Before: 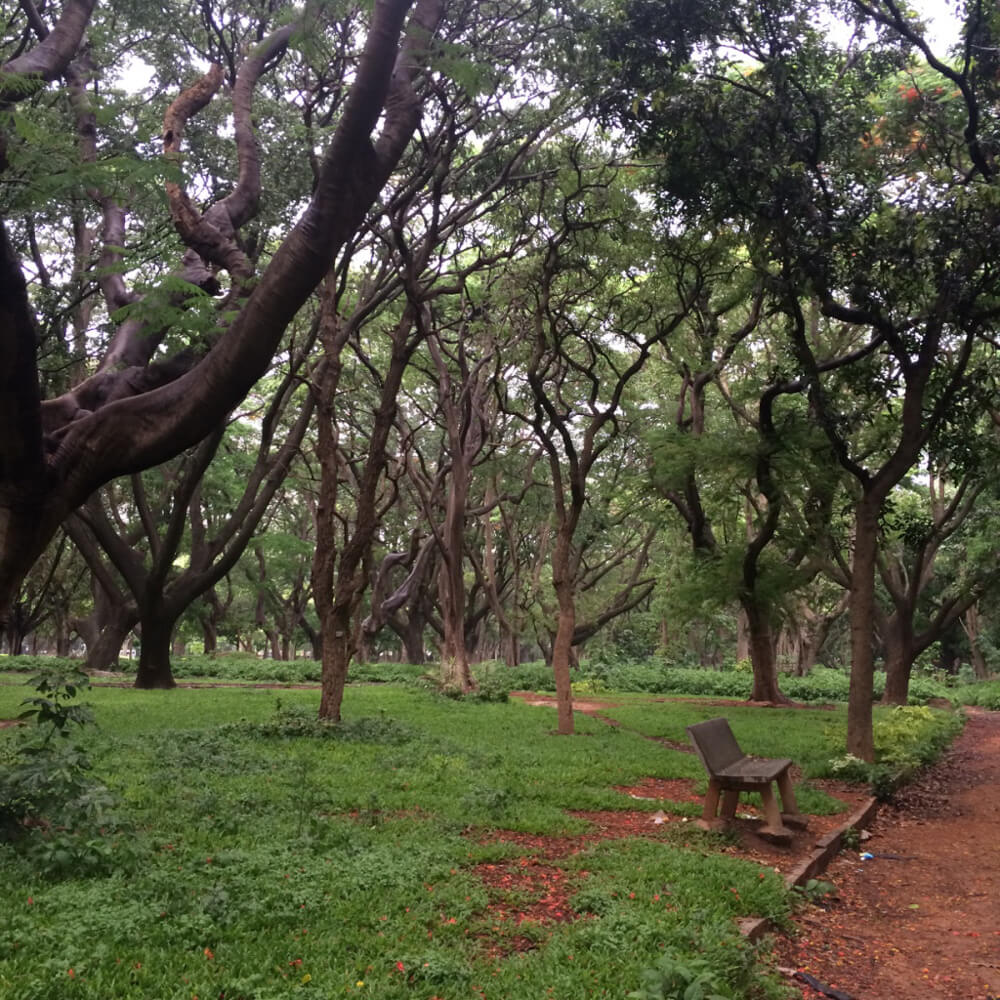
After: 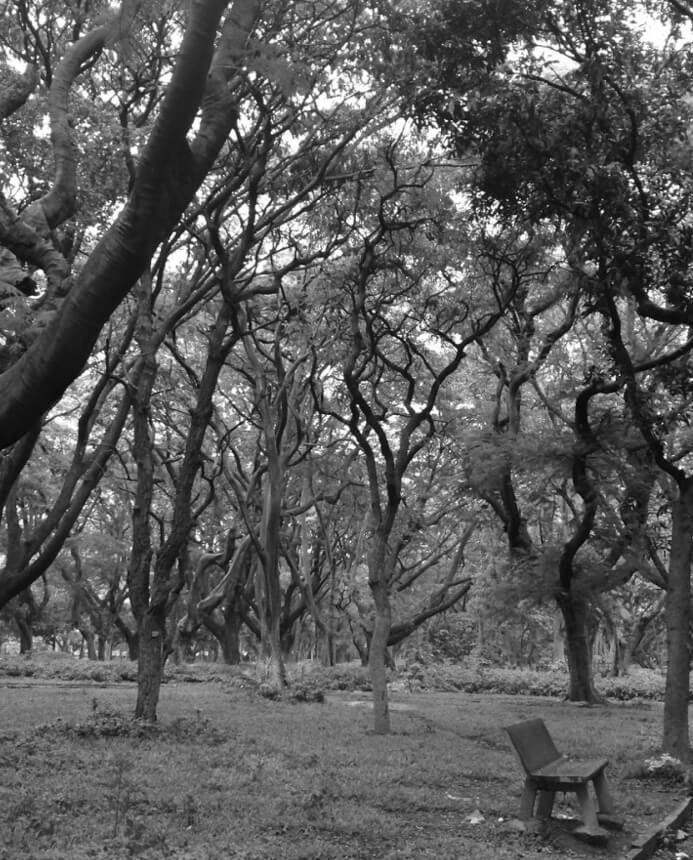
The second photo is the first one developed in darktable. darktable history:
crop: left 18.479%, right 12.2%, bottom 13.971%
monochrome: on, module defaults
shadows and highlights: low approximation 0.01, soften with gaussian
color correction: saturation 1.8
